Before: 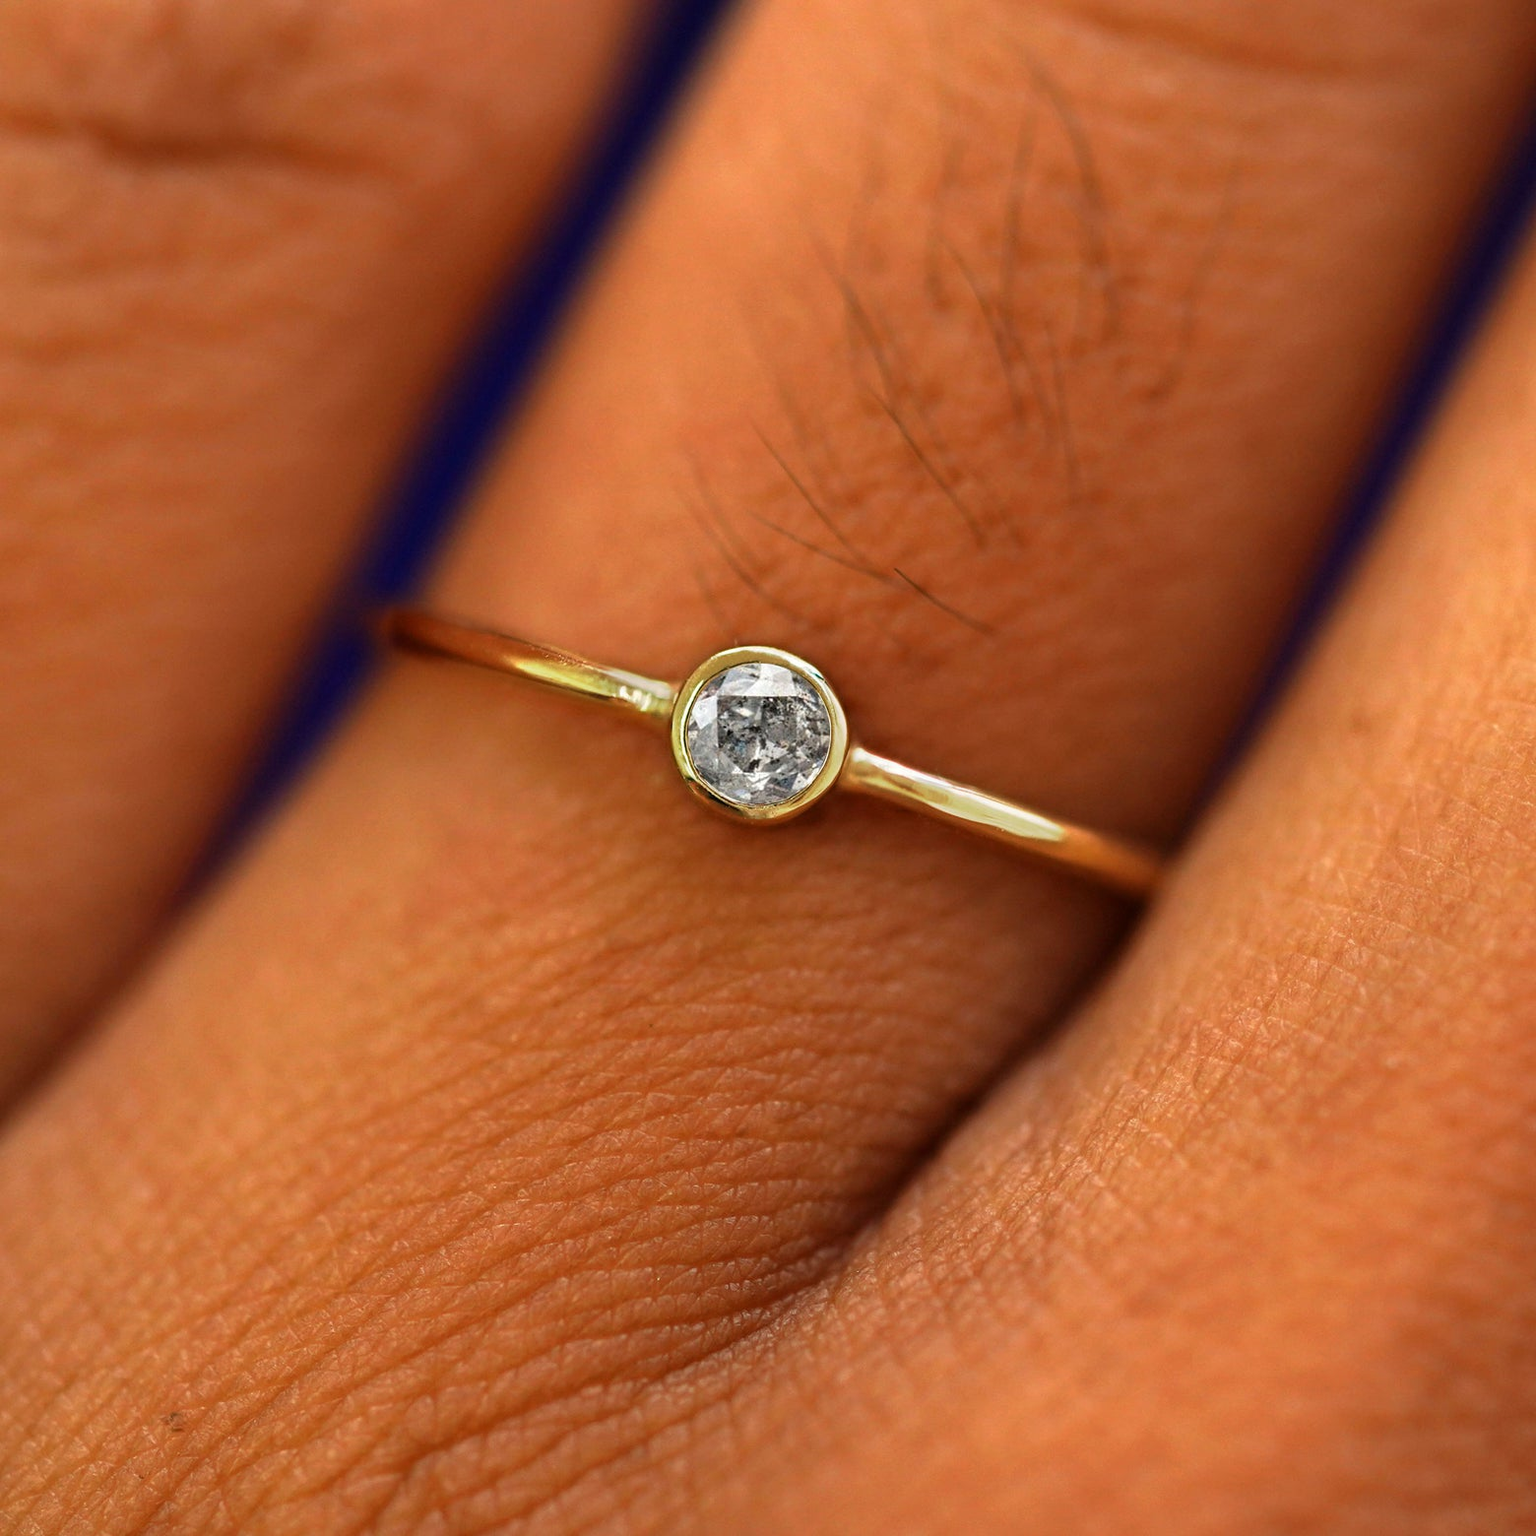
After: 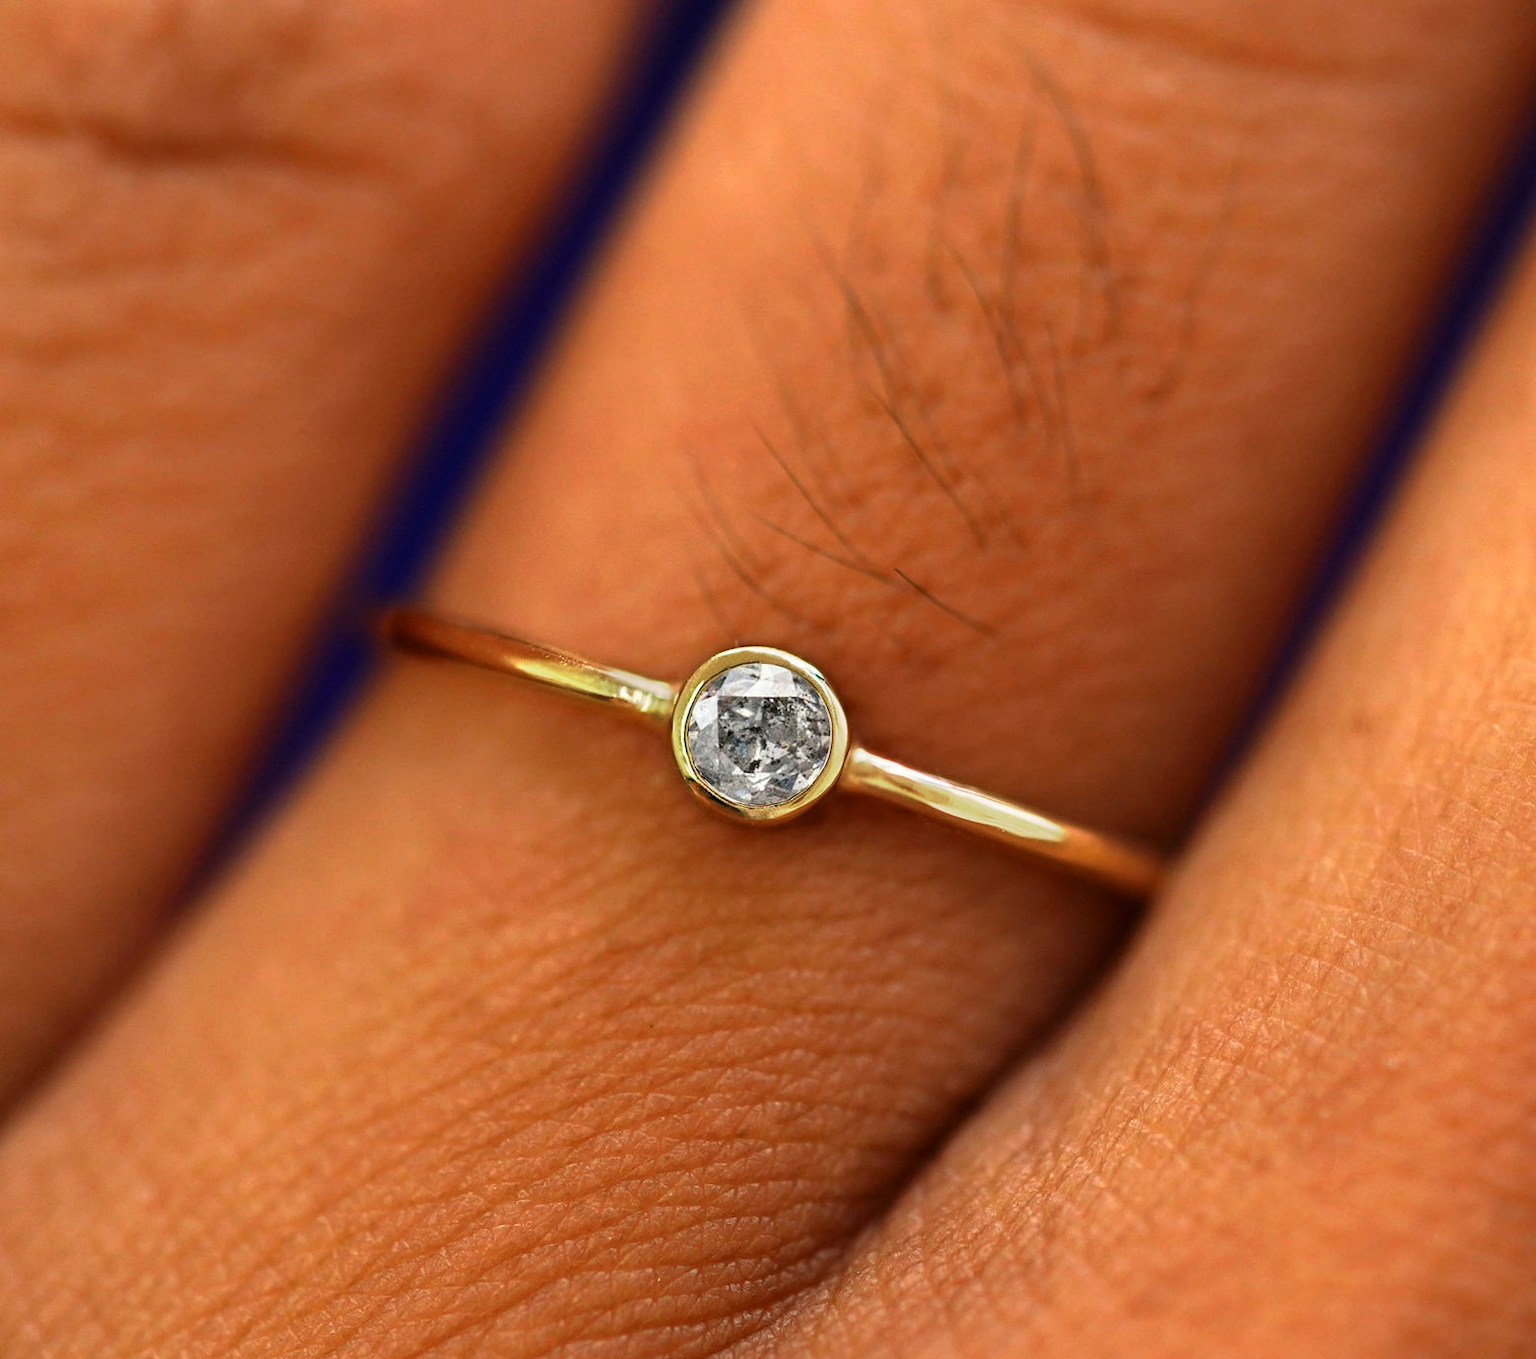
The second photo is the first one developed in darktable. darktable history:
crop and rotate: top 0%, bottom 11.49%
contrast brightness saturation: contrast 0.1, brightness 0.02, saturation 0.02
